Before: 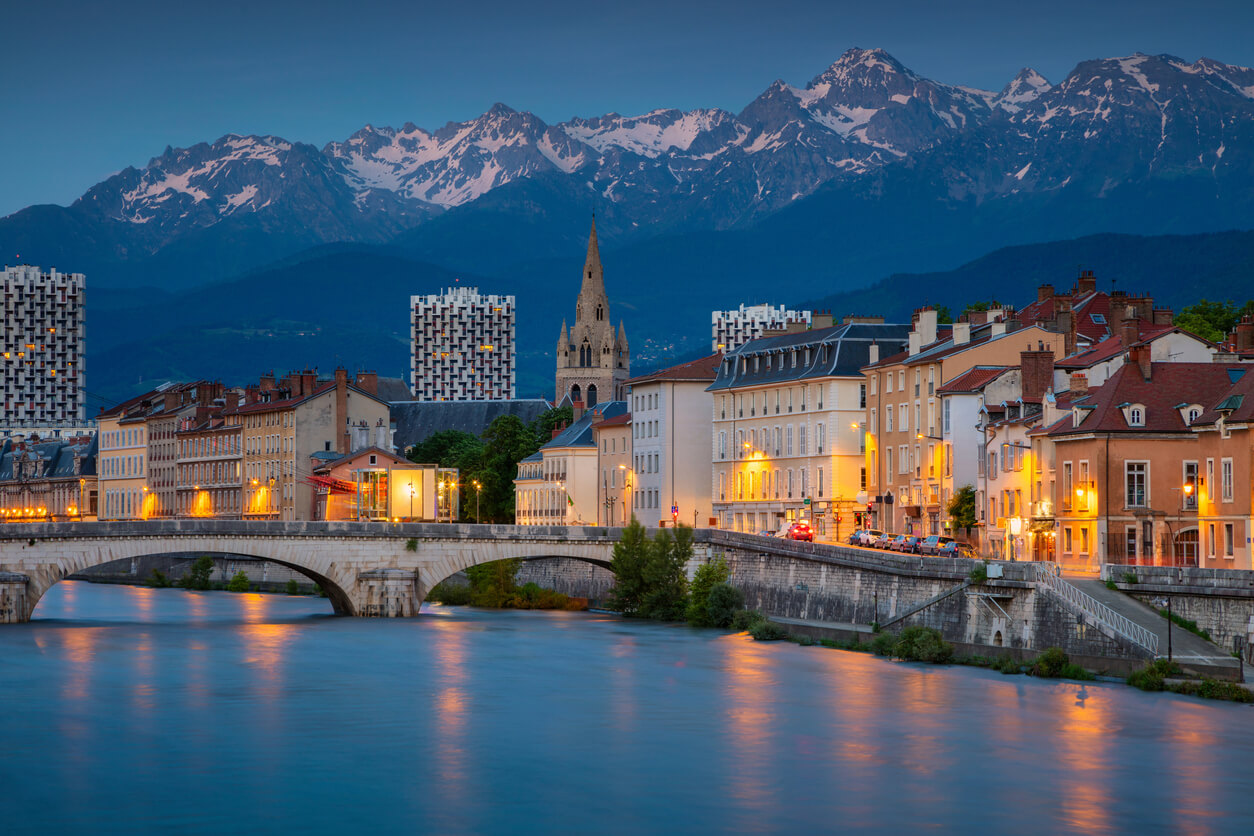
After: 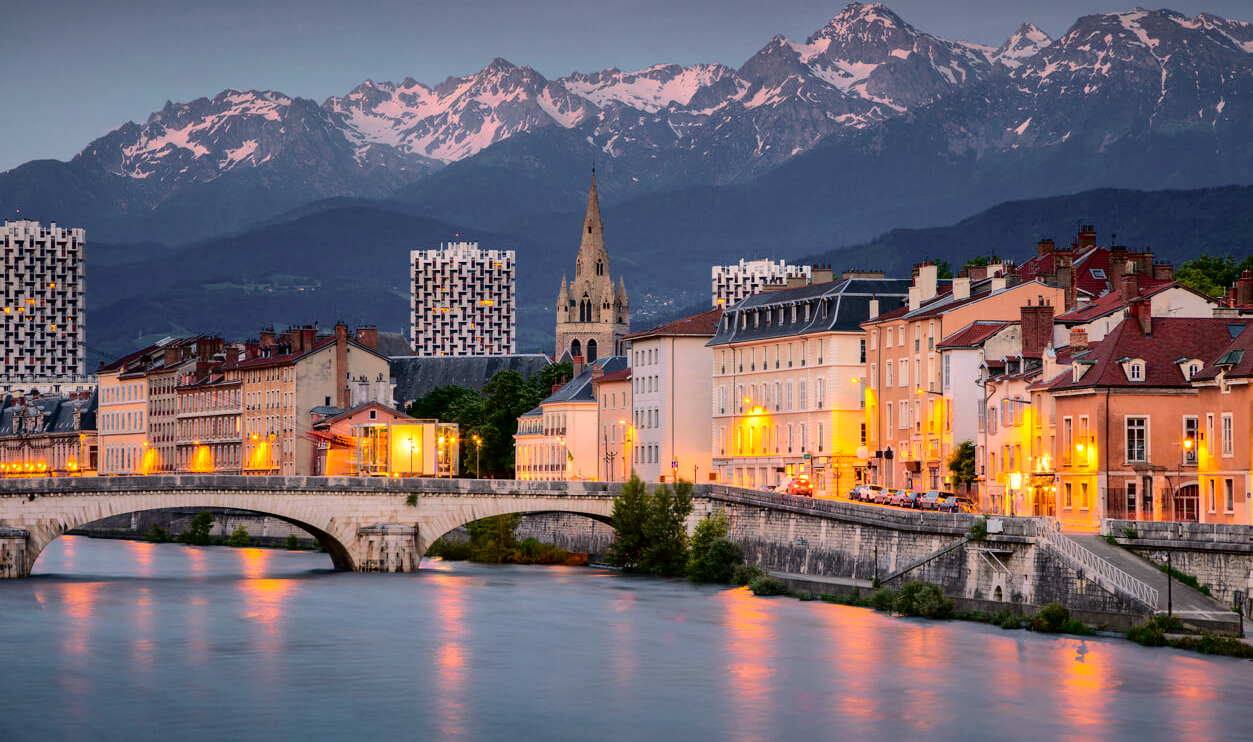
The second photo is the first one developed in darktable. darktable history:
crop and rotate: top 5.609%, bottom 5.609%
color correction: highlights a* 11.96, highlights b* 11.58
tone curve: curves: ch0 [(0.003, 0) (0.066, 0.017) (0.163, 0.09) (0.264, 0.238) (0.395, 0.421) (0.517, 0.575) (0.633, 0.687) (0.791, 0.814) (1, 1)]; ch1 [(0, 0) (0.149, 0.17) (0.327, 0.339) (0.39, 0.403) (0.456, 0.463) (0.501, 0.502) (0.512, 0.507) (0.53, 0.533) (0.575, 0.592) (0.671, 0.655) (0.729, 0.679) (1, 1)]; ch2 [(0, 0) (0.337, 0.382) (0.464, 0.47) (0.501, 0.502) (0.527, 0.532) (0.563, 0.555) (0.615, 0.61) (0.663, 0.68) (1, 1)], color space Lab, independent channels, preserve colors none
exposure: exposure 0.376 EV, compensate highlight preservation false
